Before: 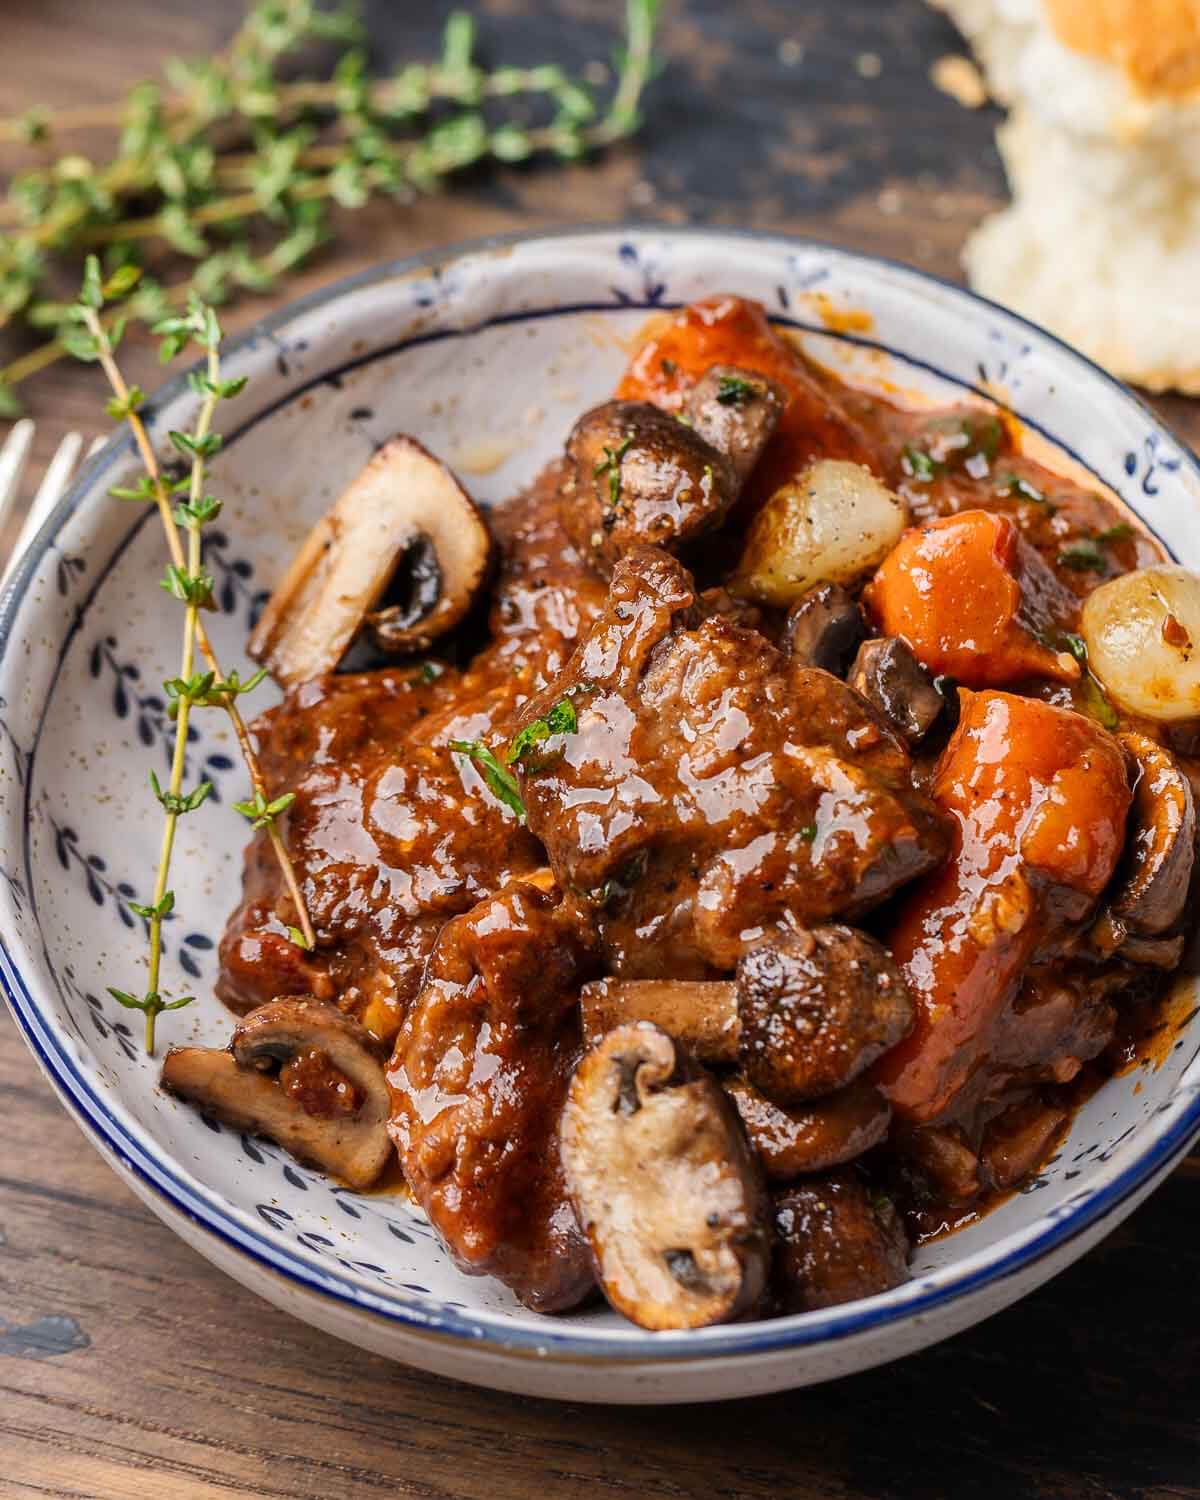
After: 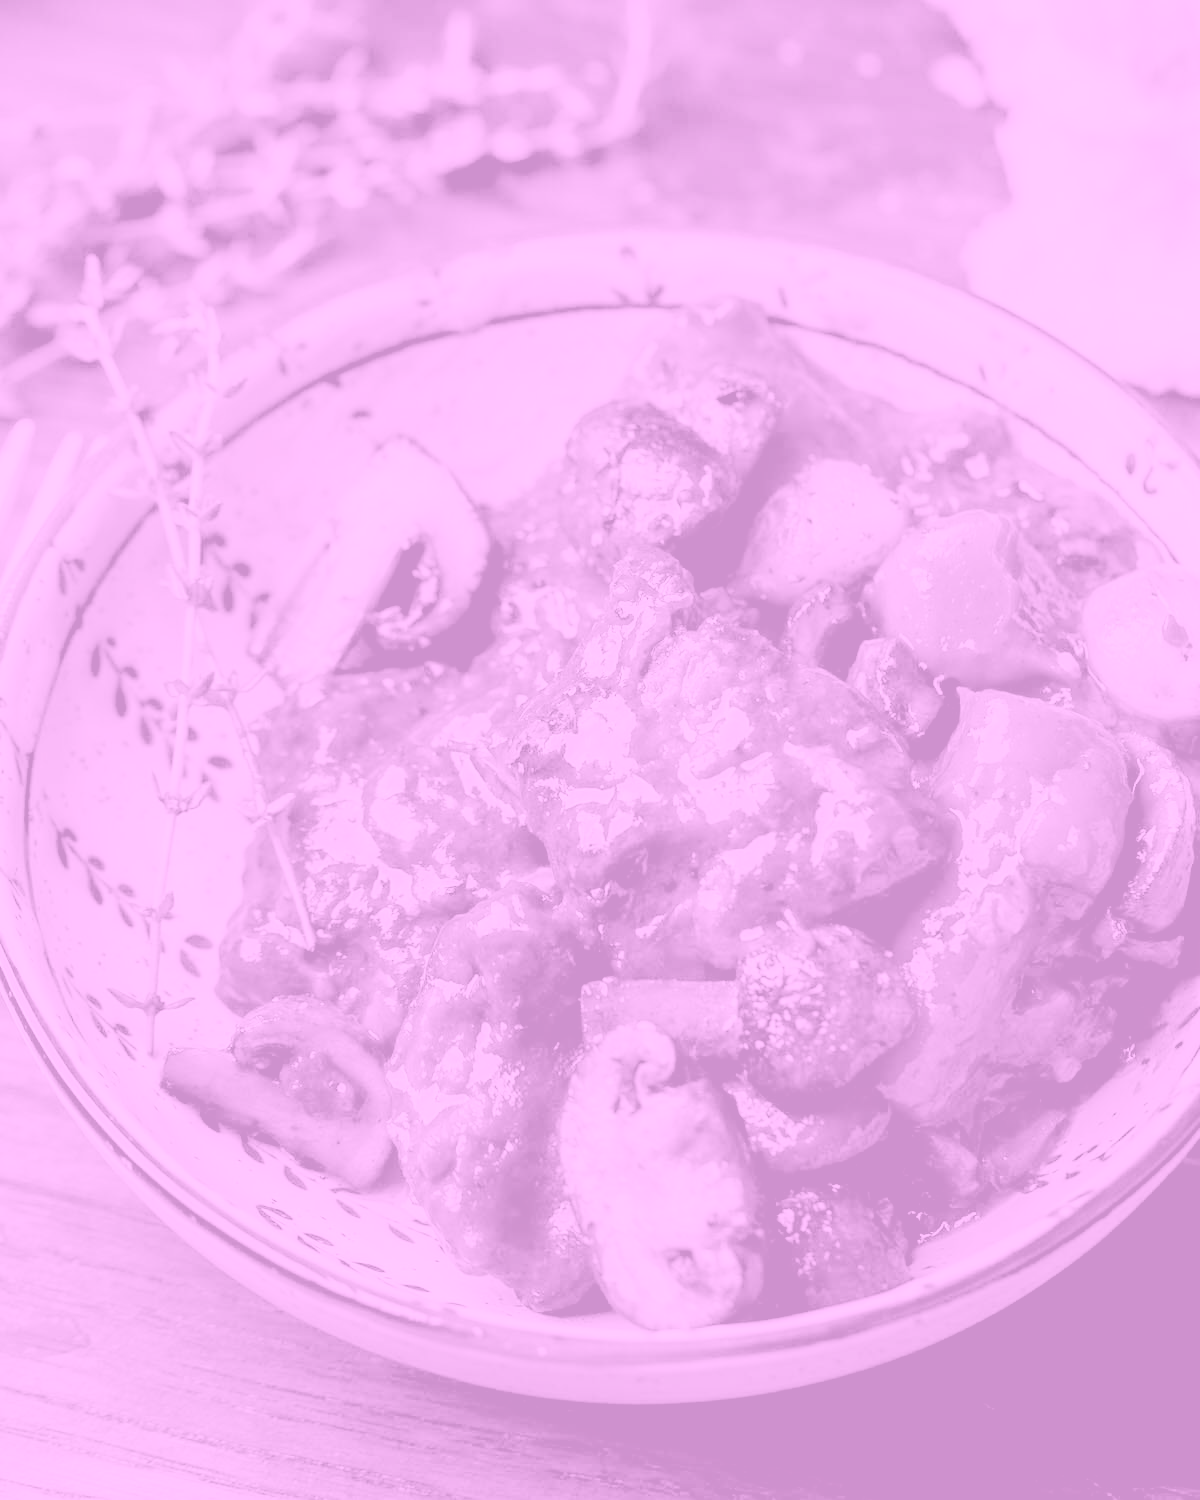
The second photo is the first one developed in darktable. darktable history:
filmic rgb: black relative exposure -4.42 EV, white relative exposure 6.58 EV, hardness 1.85, contrast 0.5
colorize: hue 331.2°, saturation 69%, source mix 30.28%, lightness 69.02%, version 1
